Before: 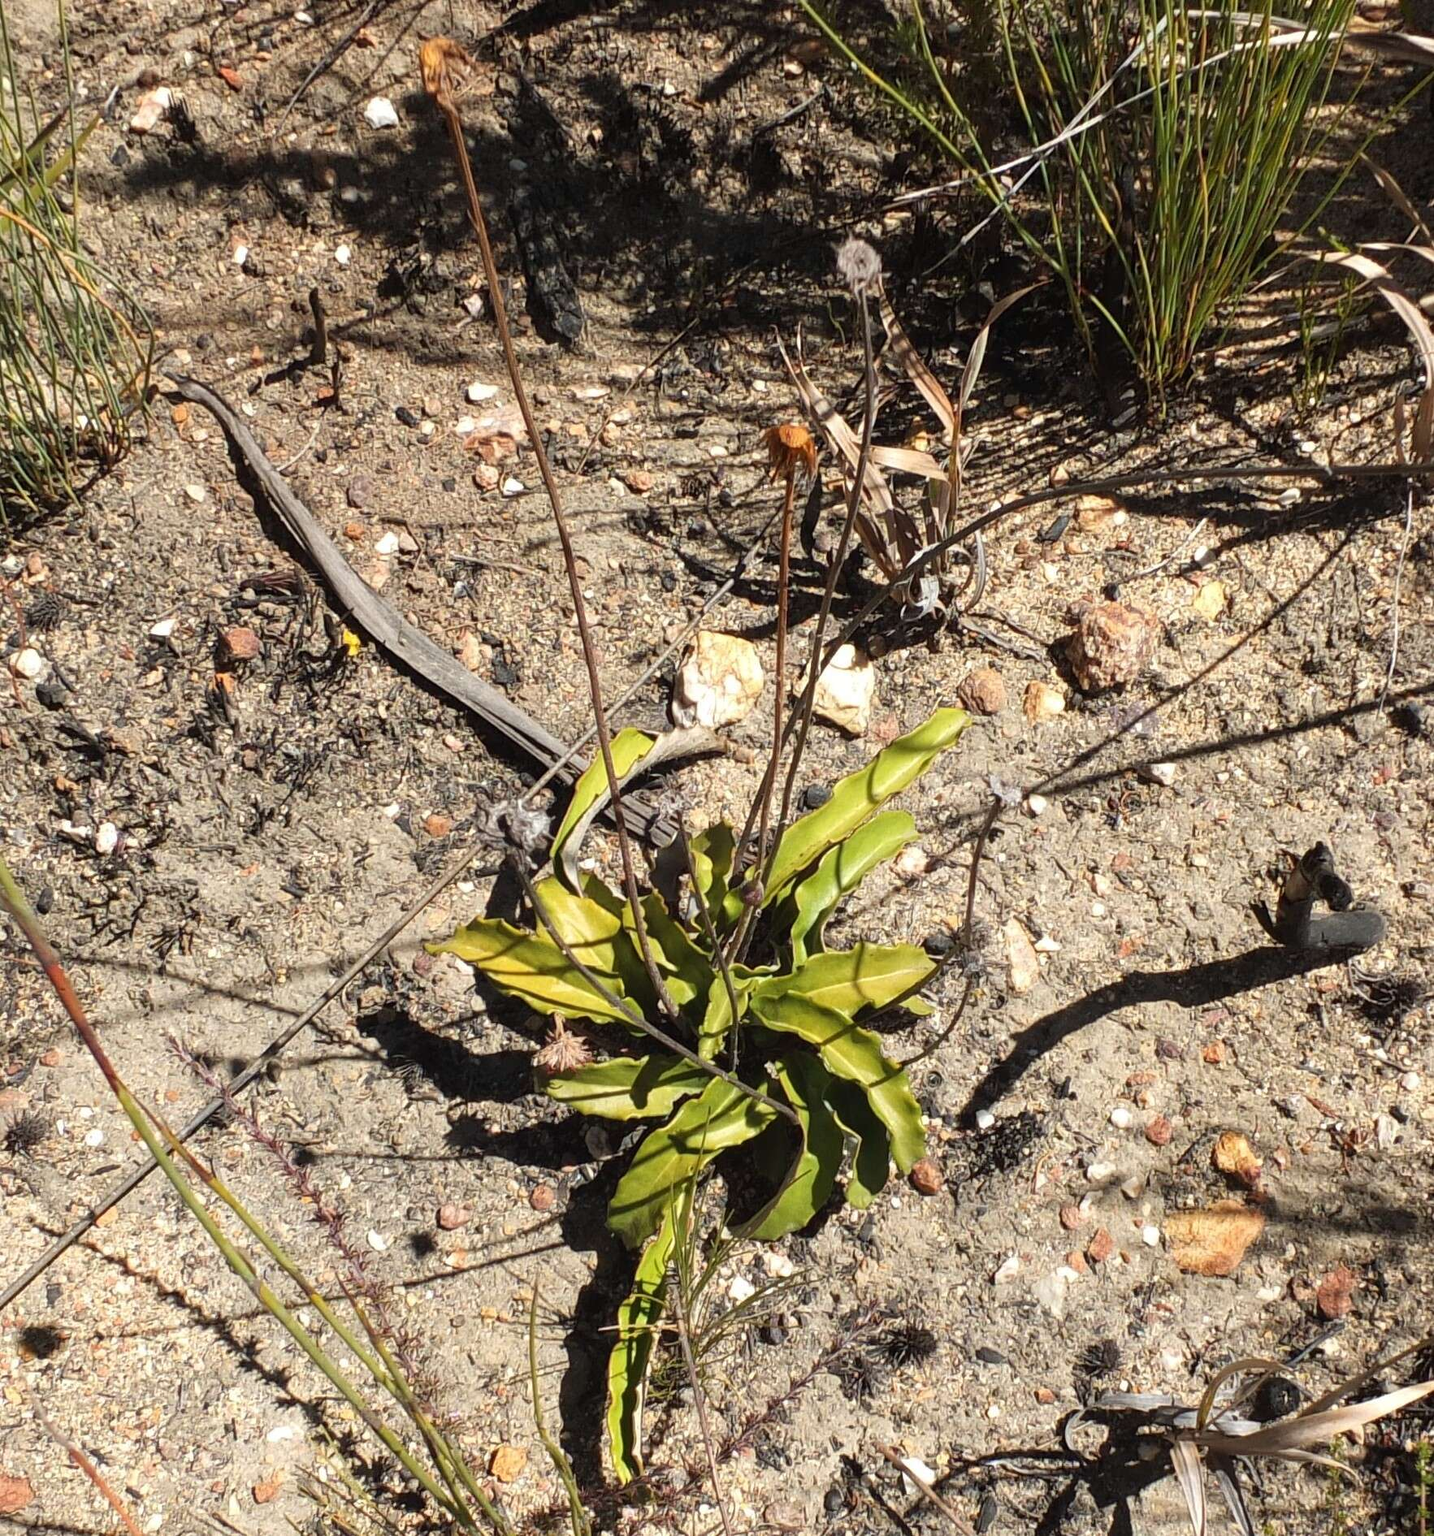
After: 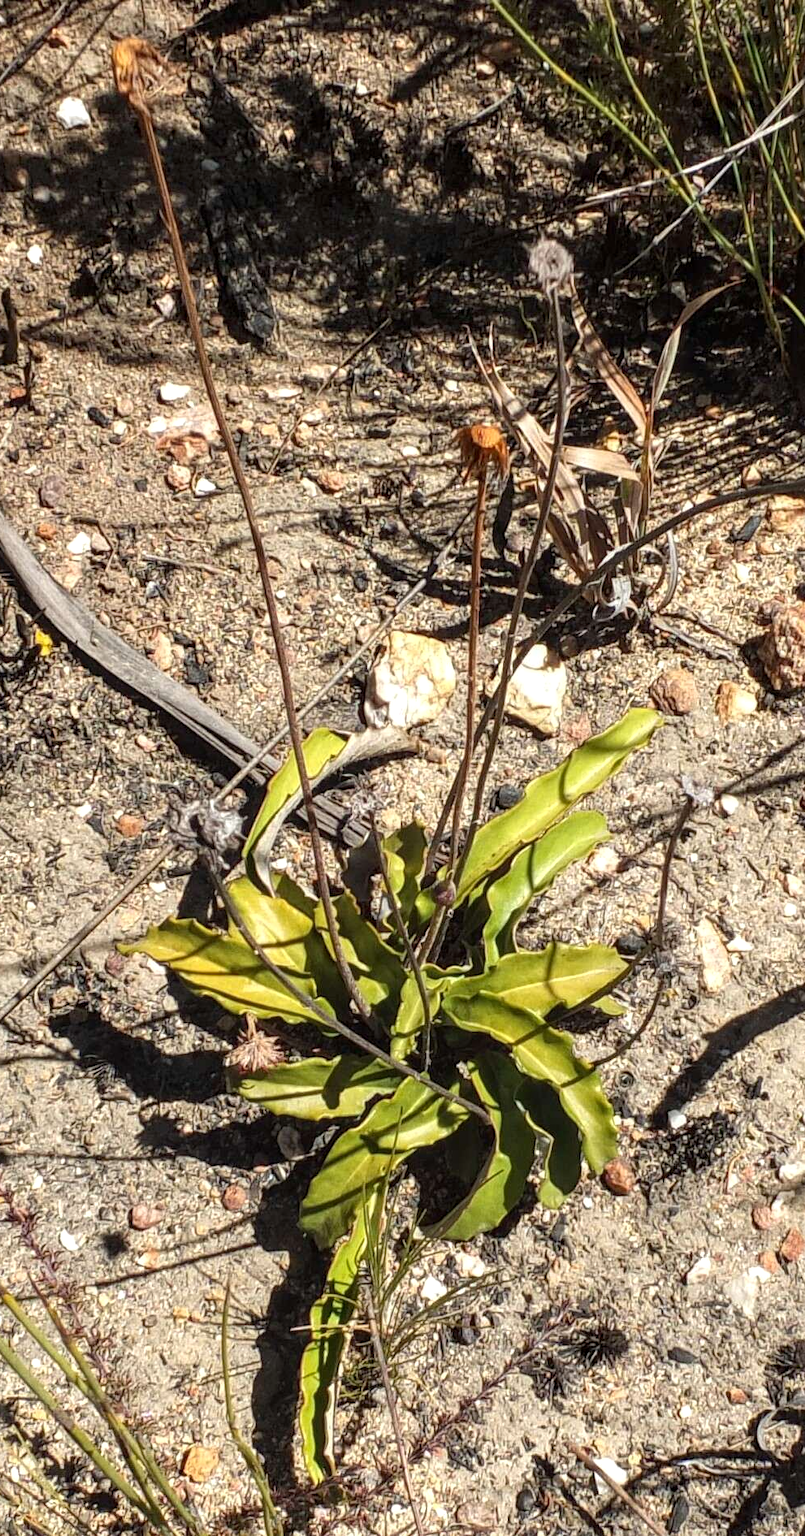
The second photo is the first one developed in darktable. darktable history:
exposure: black level correction 0.001, exposure 0.14 EV, compensate highlight preservation false
crop: left 21.496%, right 22.254%
local contrast: on, module defaults
